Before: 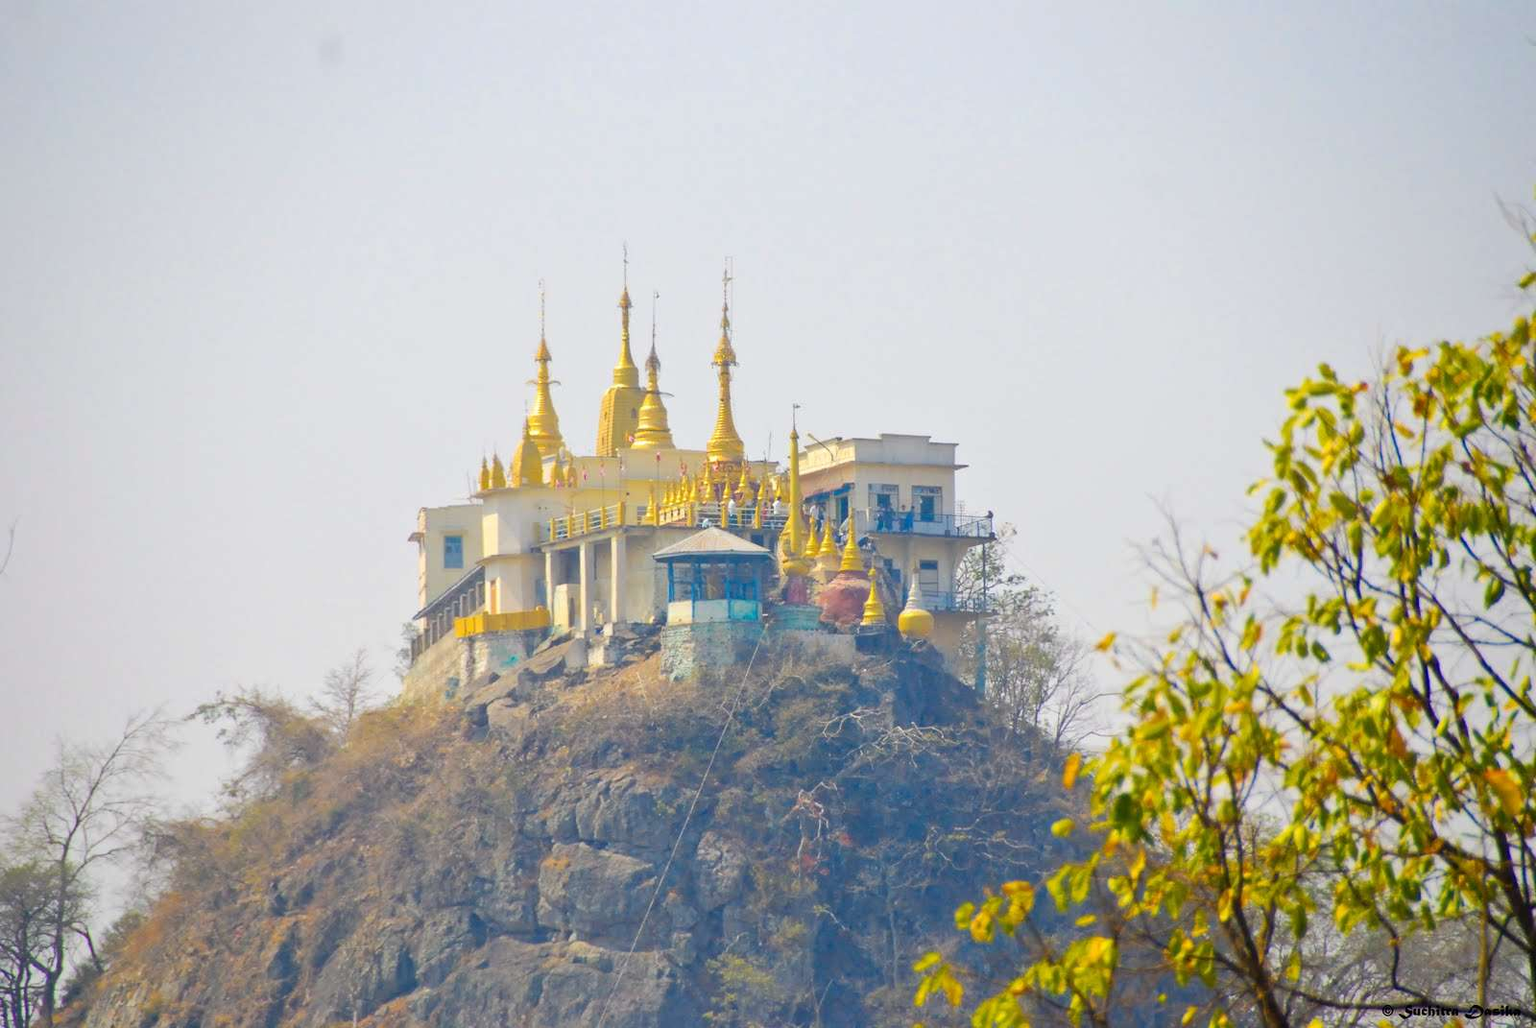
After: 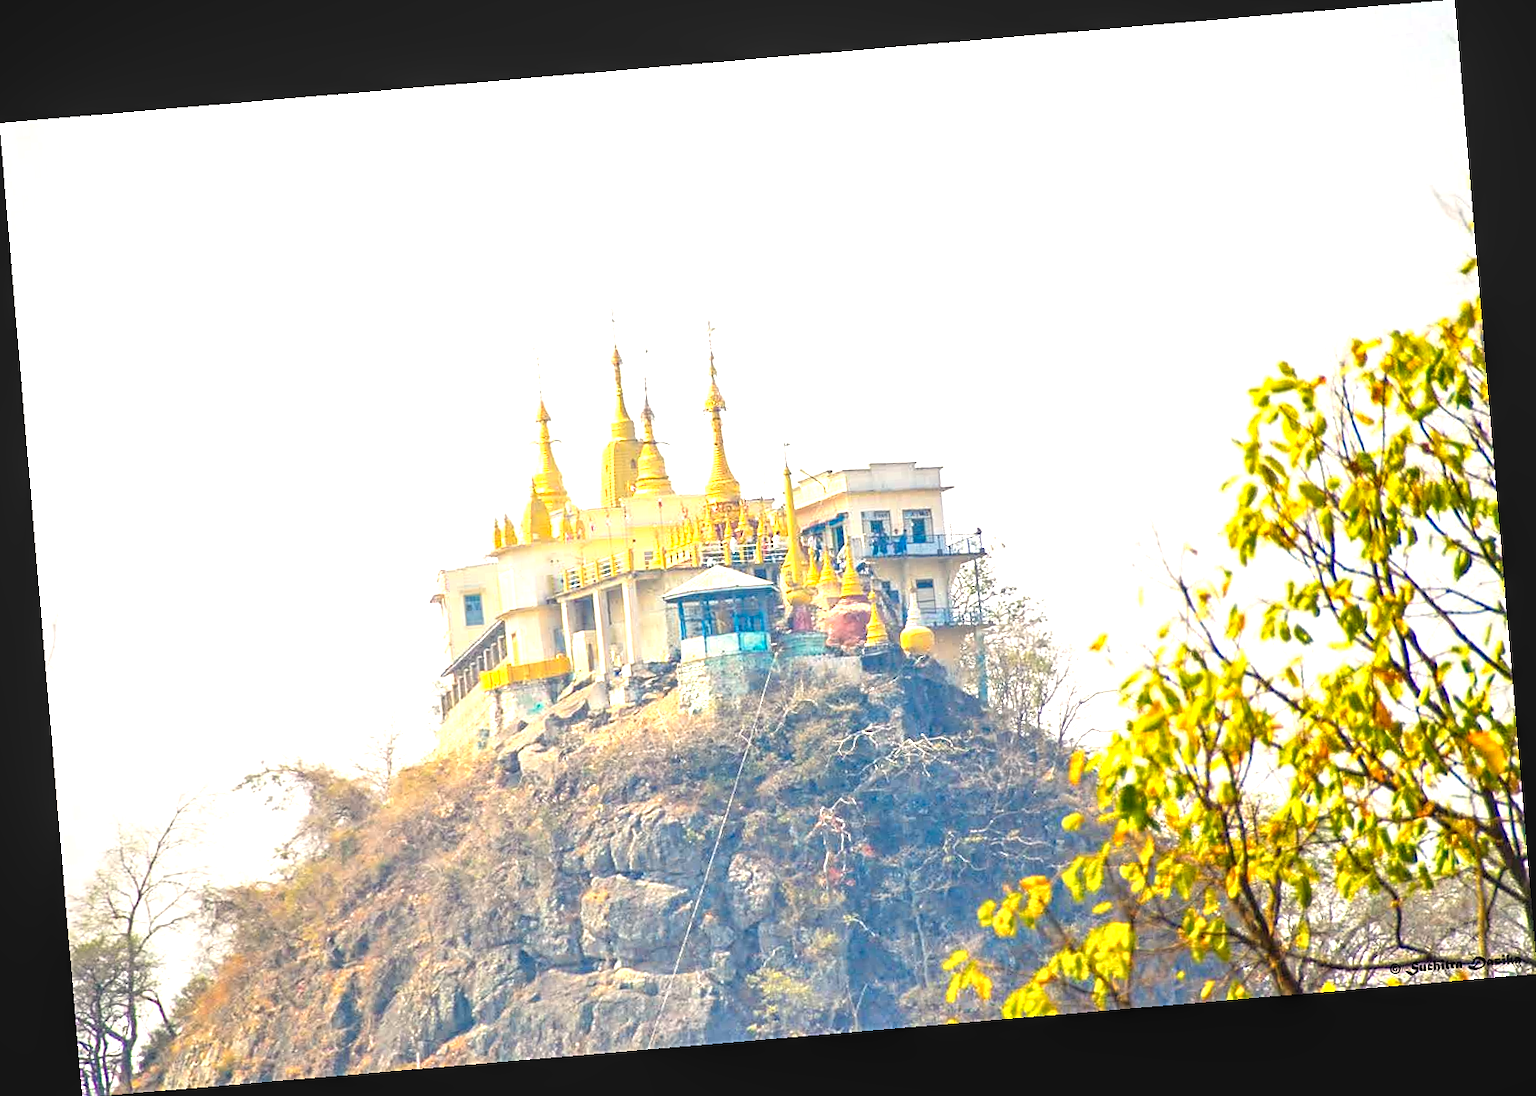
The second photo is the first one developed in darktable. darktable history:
local contrast: detail 130%
color balance: mode lift, gamma, gain (sRGB)
rotate and perspective: rotation -4.86°, automatic cropping off
levels: levels [0, 0.43, 0.859]
white balance: red 1.045, blue 0.932
sharpen: on, module defaults
exposure: black level correction 0, exposure 0.7 EV, compensate exposure bias true, compensate highlight preservation false
tone equalizer: on, module defaults
